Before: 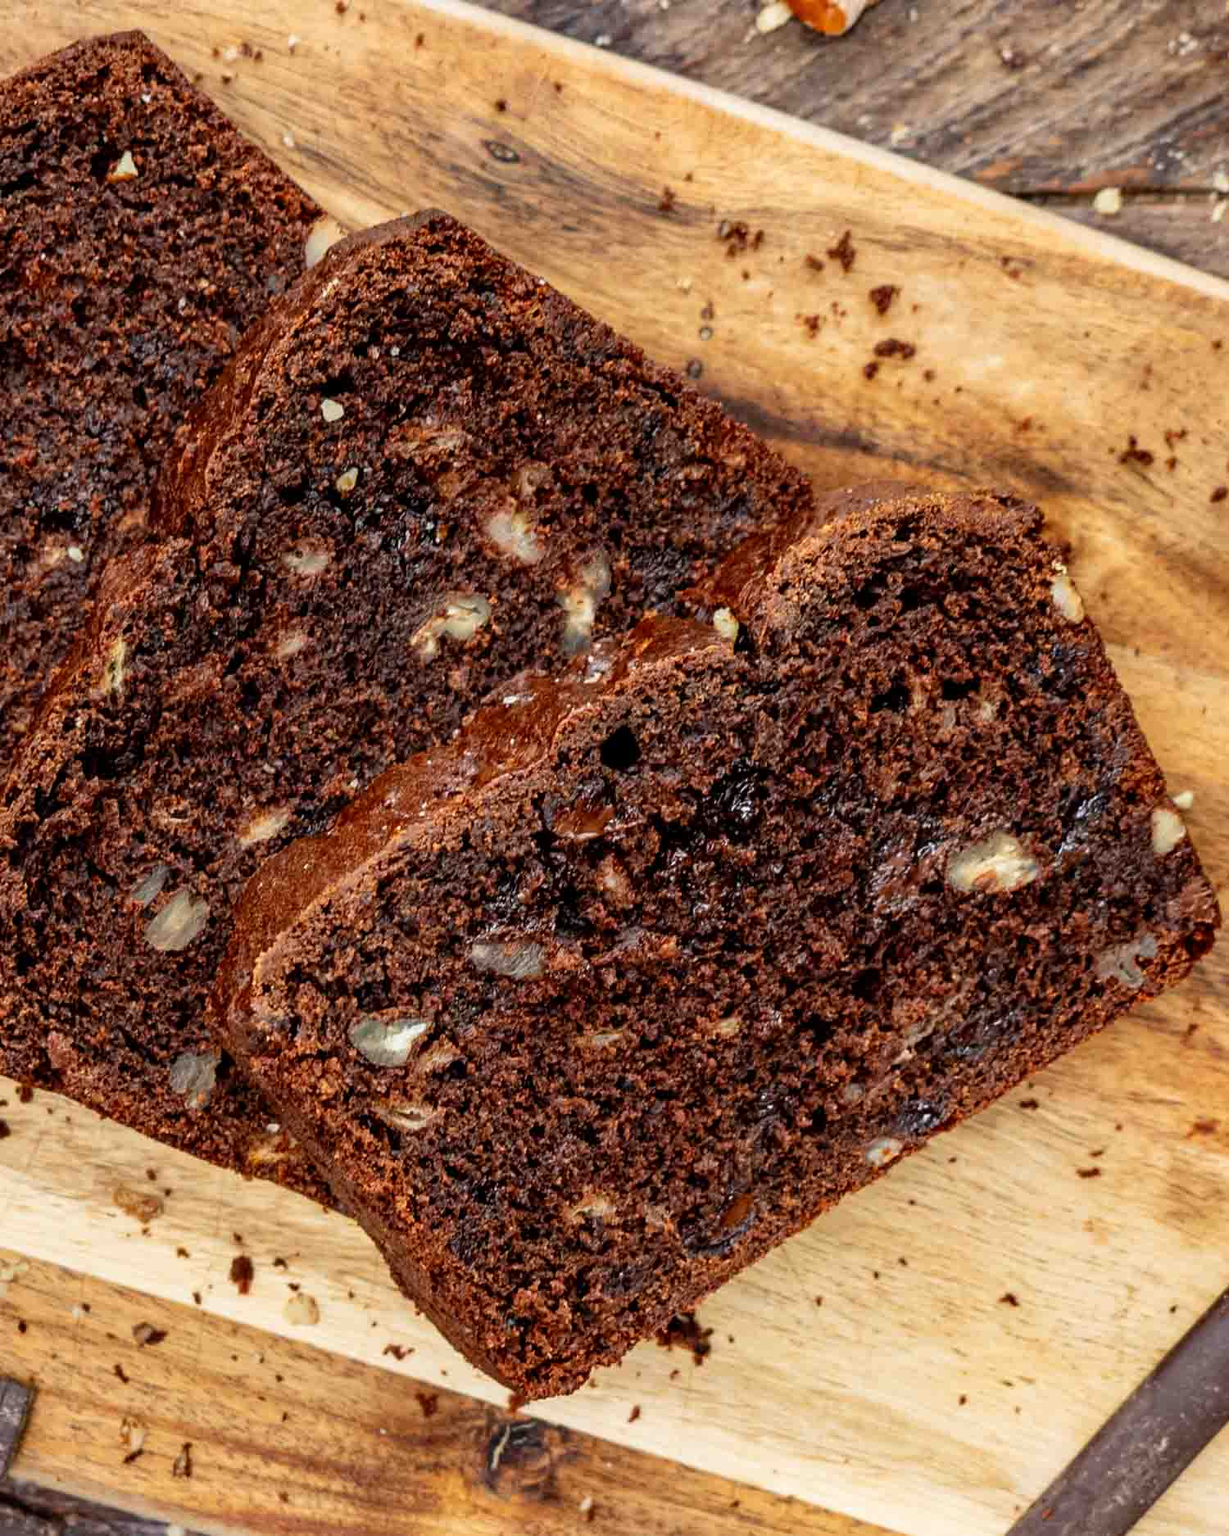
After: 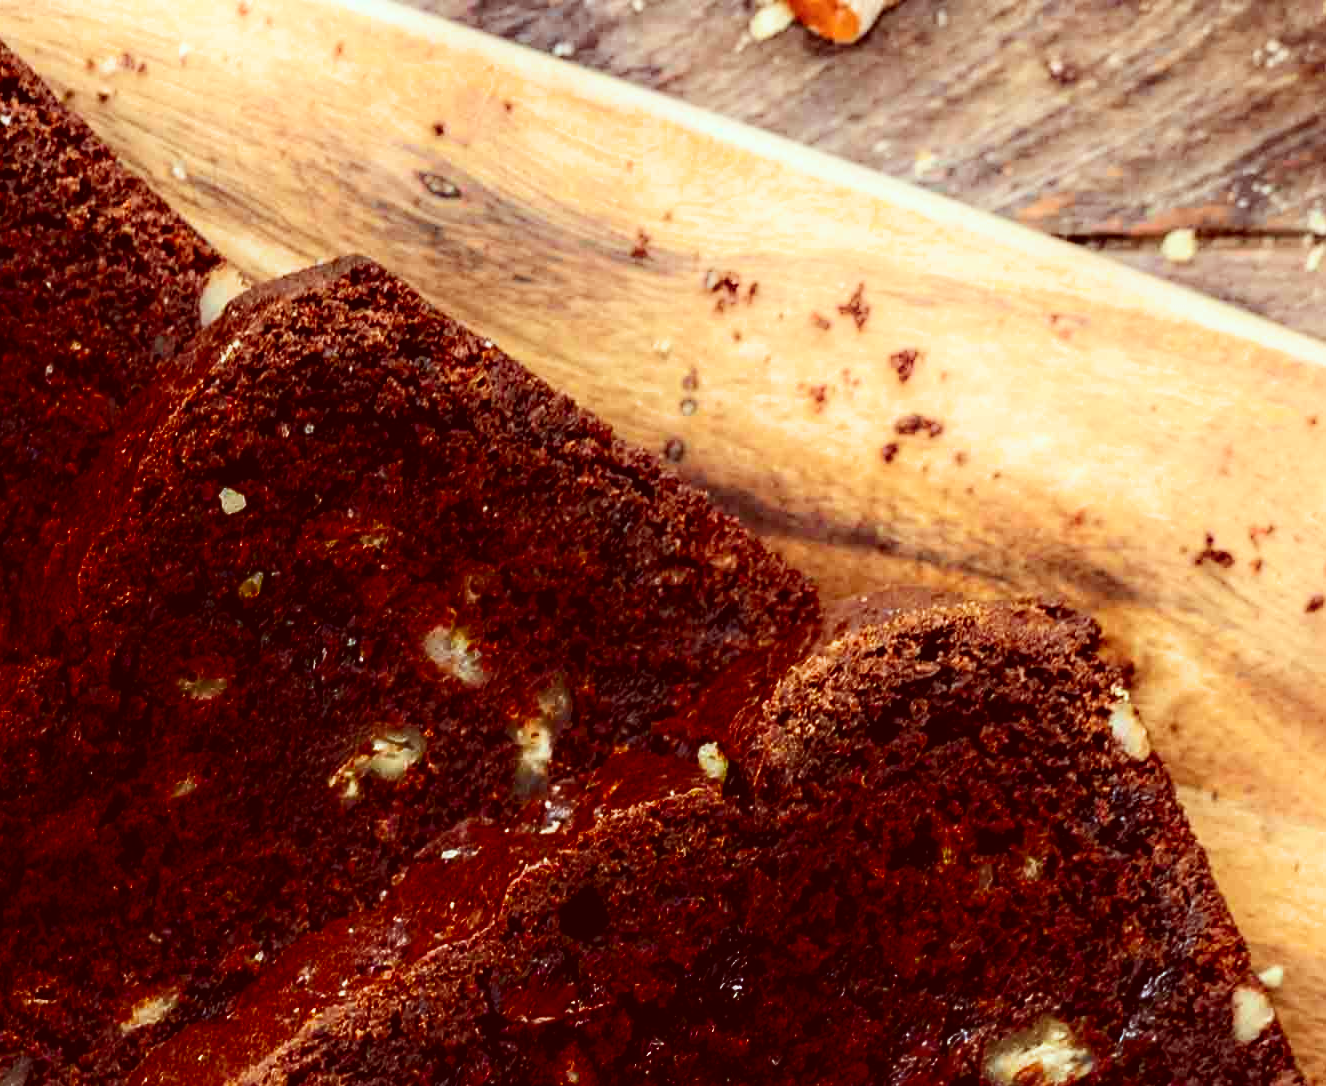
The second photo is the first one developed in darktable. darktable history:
color correction: highlights a* -7.24, highlights b* -0.162, shadows a* 20.09, shadows b* 11.56
tone equalizer: -8 EV -0.44 EV, -7 EV -0.428 EV, -6 EV -0.361 EV, -5 EV -0.23 EV, -3 EV 0.225 EV, -2 EV 0.337 EV, -1 EV 0.38 EV, +0 EV 0.445 EV, edges refinement/feathering 500, mask exposure compensation -1.57 EV, preserve details guided filter
filmic rgb: black relative exposure -9.47 EV, white relative exposure 3.04 EV, hardness 6.09, color science v6 (2022)
shadows and highlights: shadows -89.26, highlights 90.43, soften with gaussian
crop and rotate: left 11.557%, bottom 42.061%
